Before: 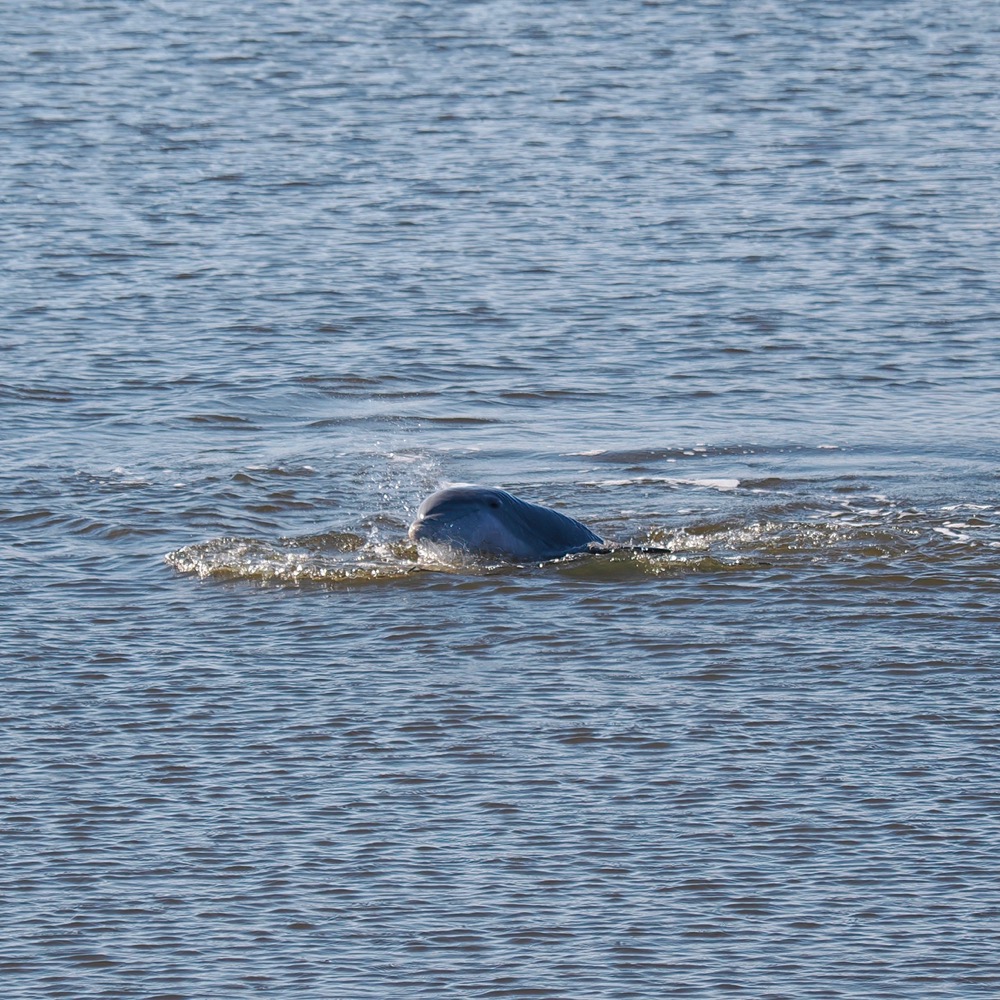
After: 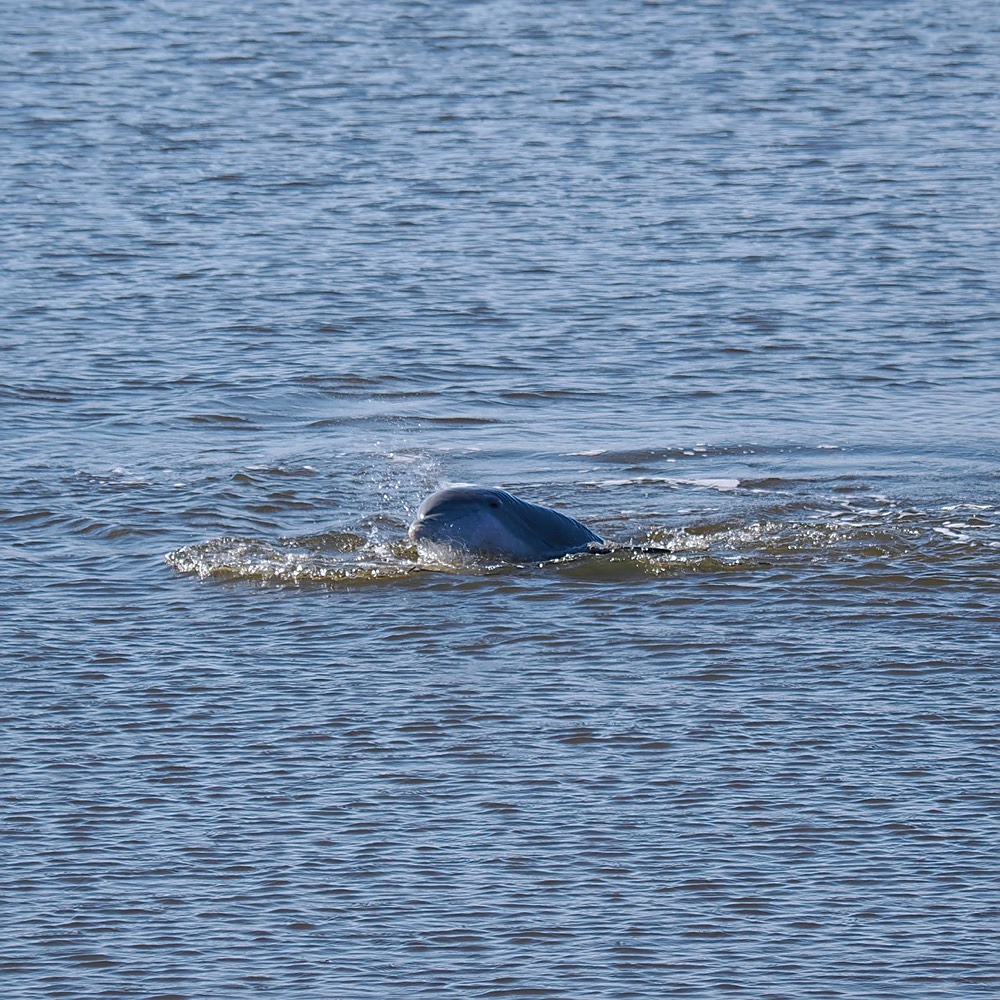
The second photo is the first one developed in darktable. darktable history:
white balance: red 0.967, blue 1.049
shadows and highlights: shadows -20, white point adjustment -2, highlights -35
sharpen: radius 1.559, amount 0.373, threshold 1.271
